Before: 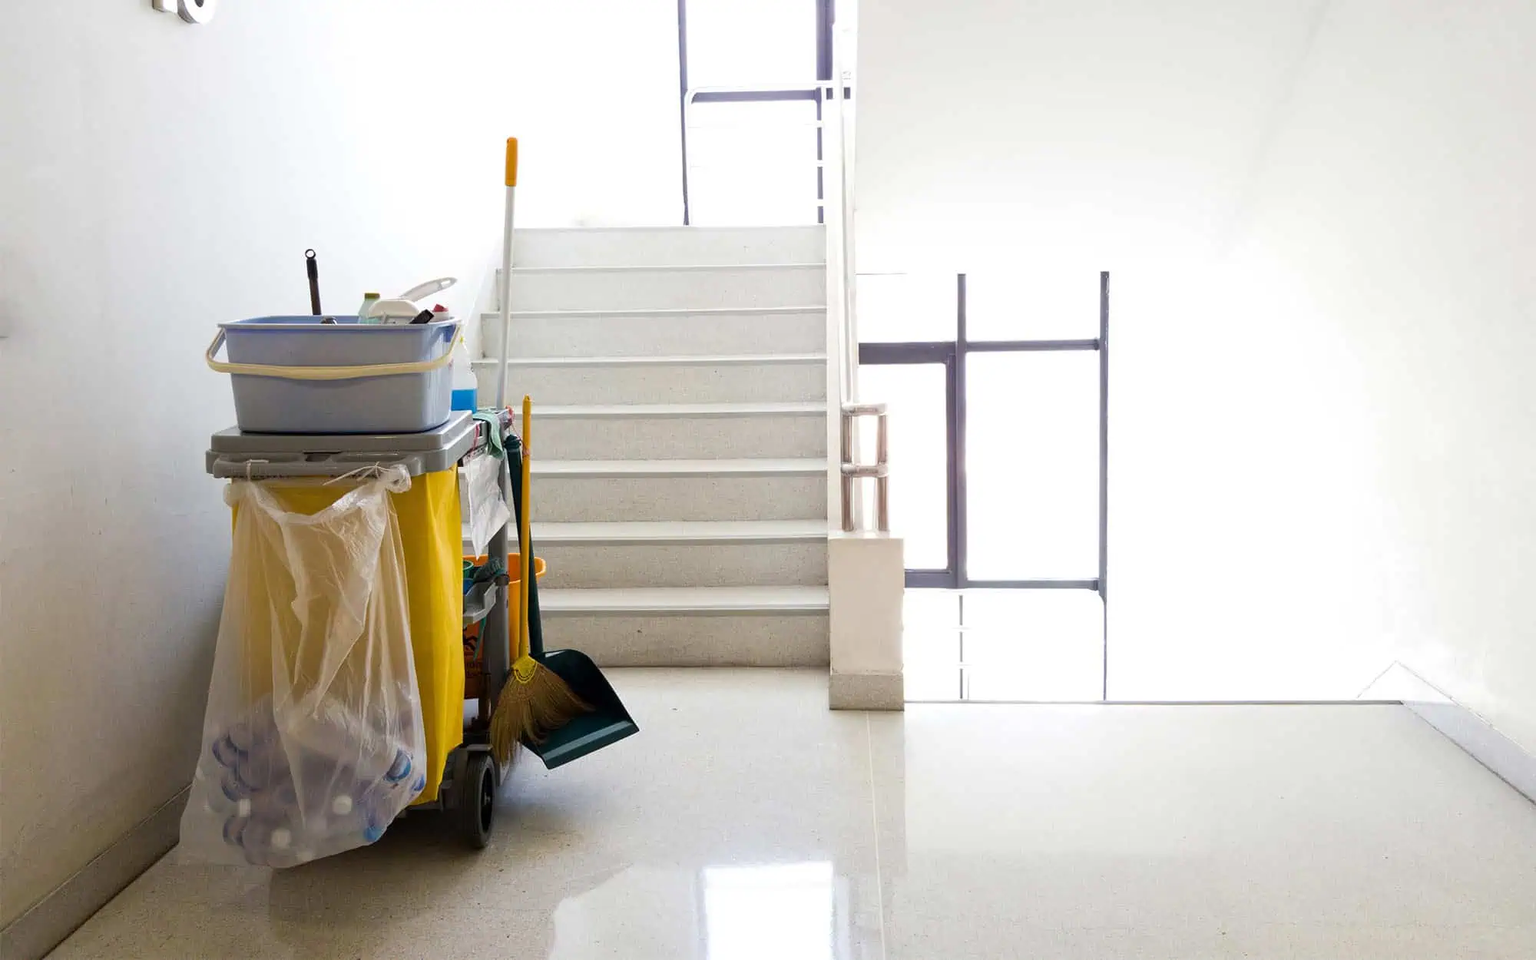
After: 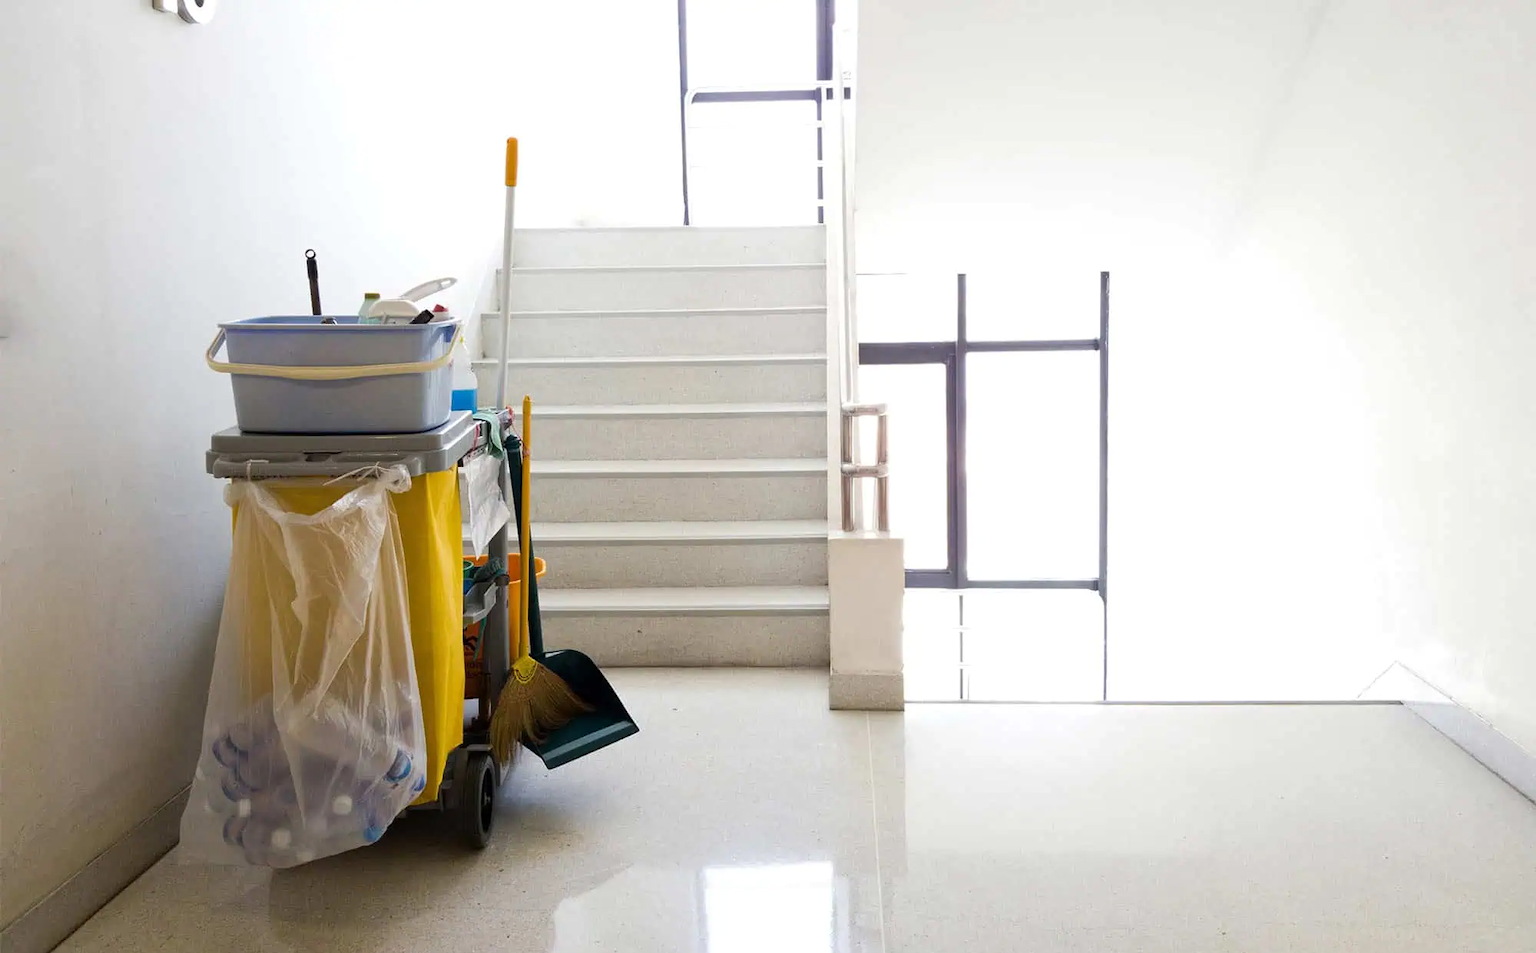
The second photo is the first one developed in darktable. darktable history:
tone equalizer: edges refinement/feathering 500, mask exposure compensation -1.57 EV, preserve details no
crop: bottom 0.071%
